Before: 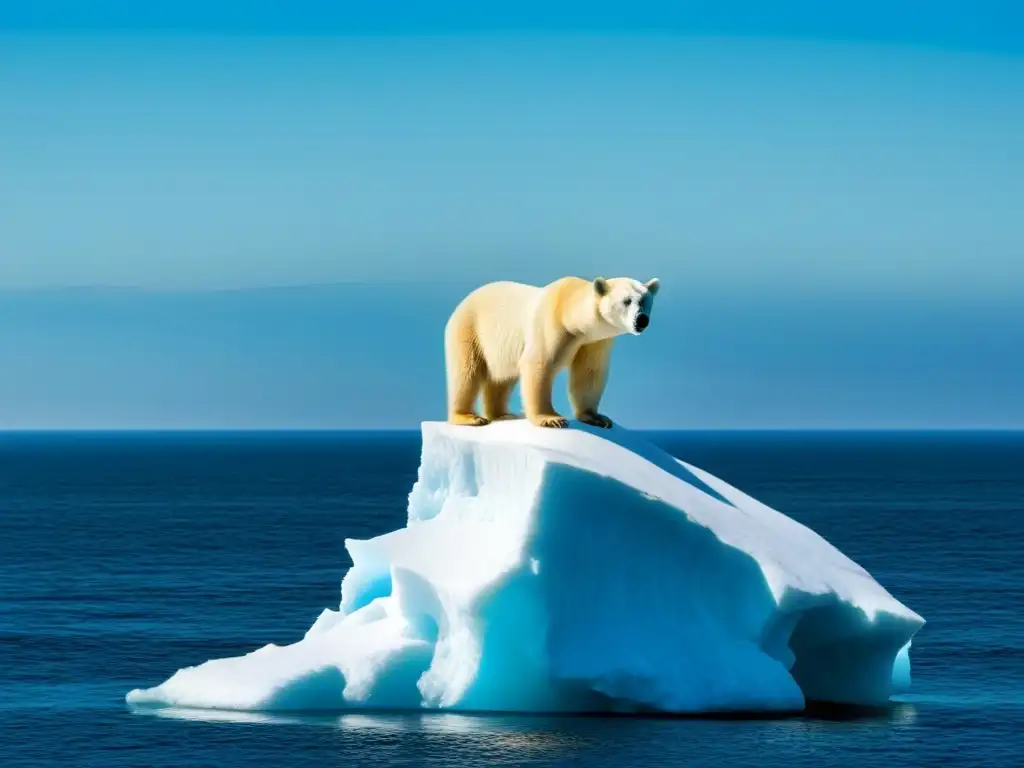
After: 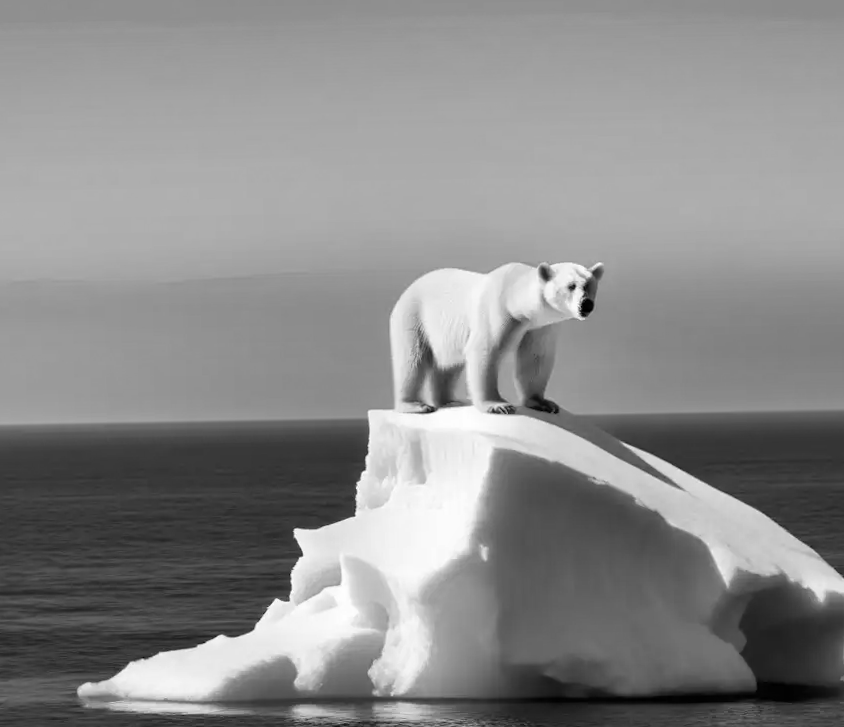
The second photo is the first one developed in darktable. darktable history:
crop and rotate: angle 1°, left 4.281%, top 0.642%, right 11.383%, bottom 2.486%
monochrome: on, module defaults
